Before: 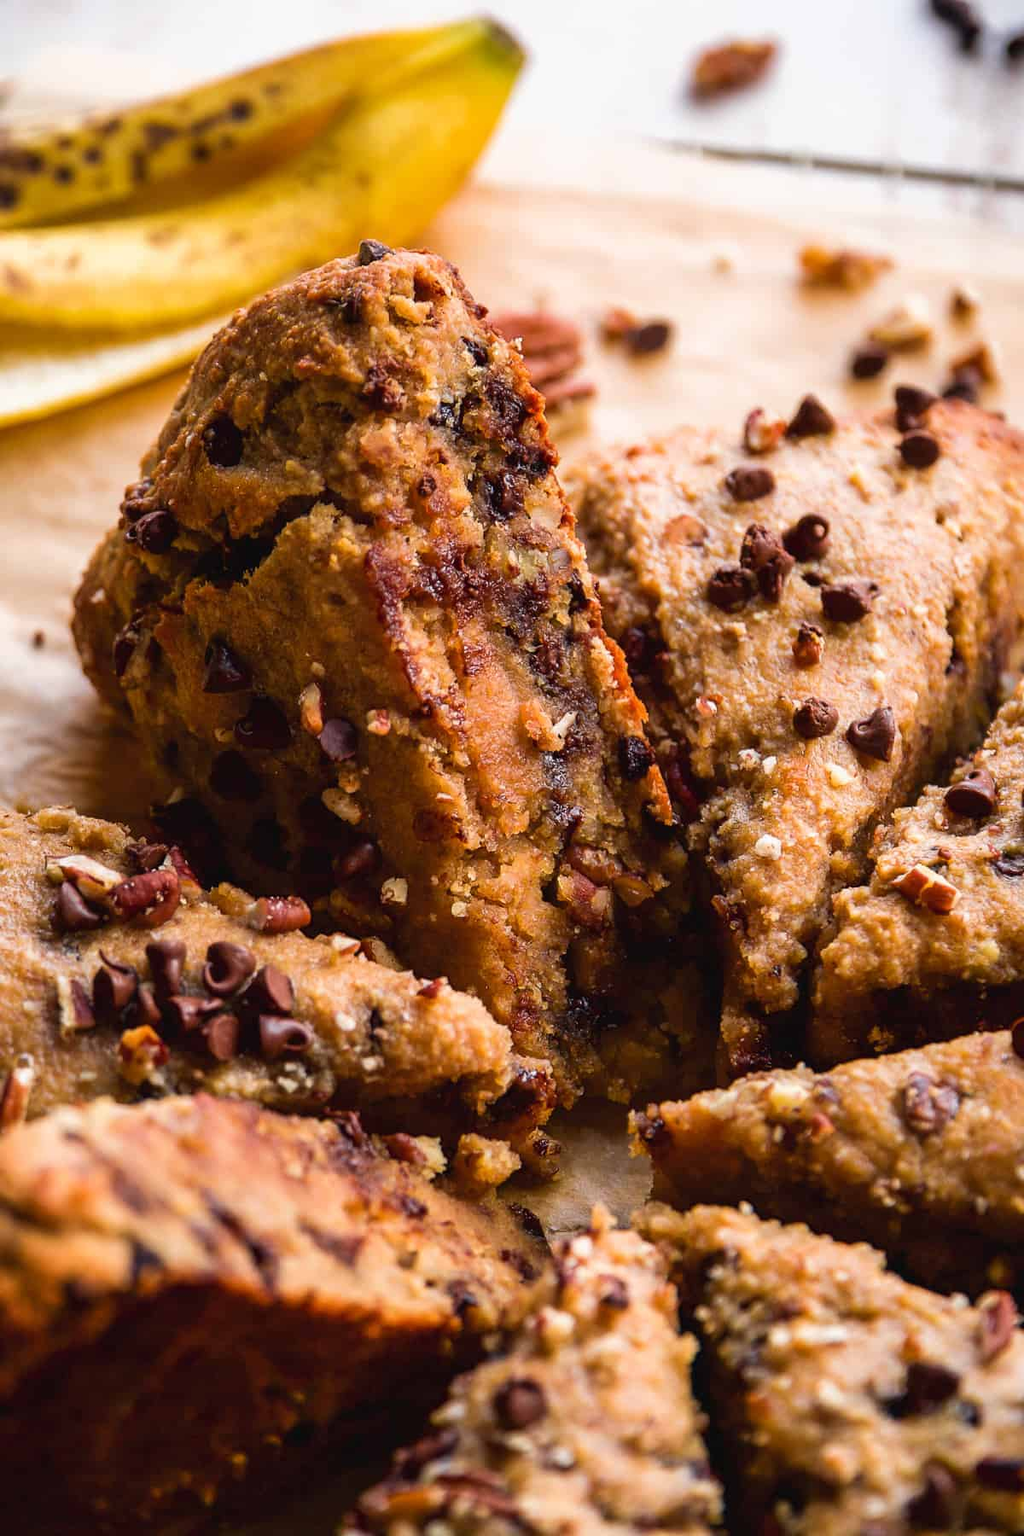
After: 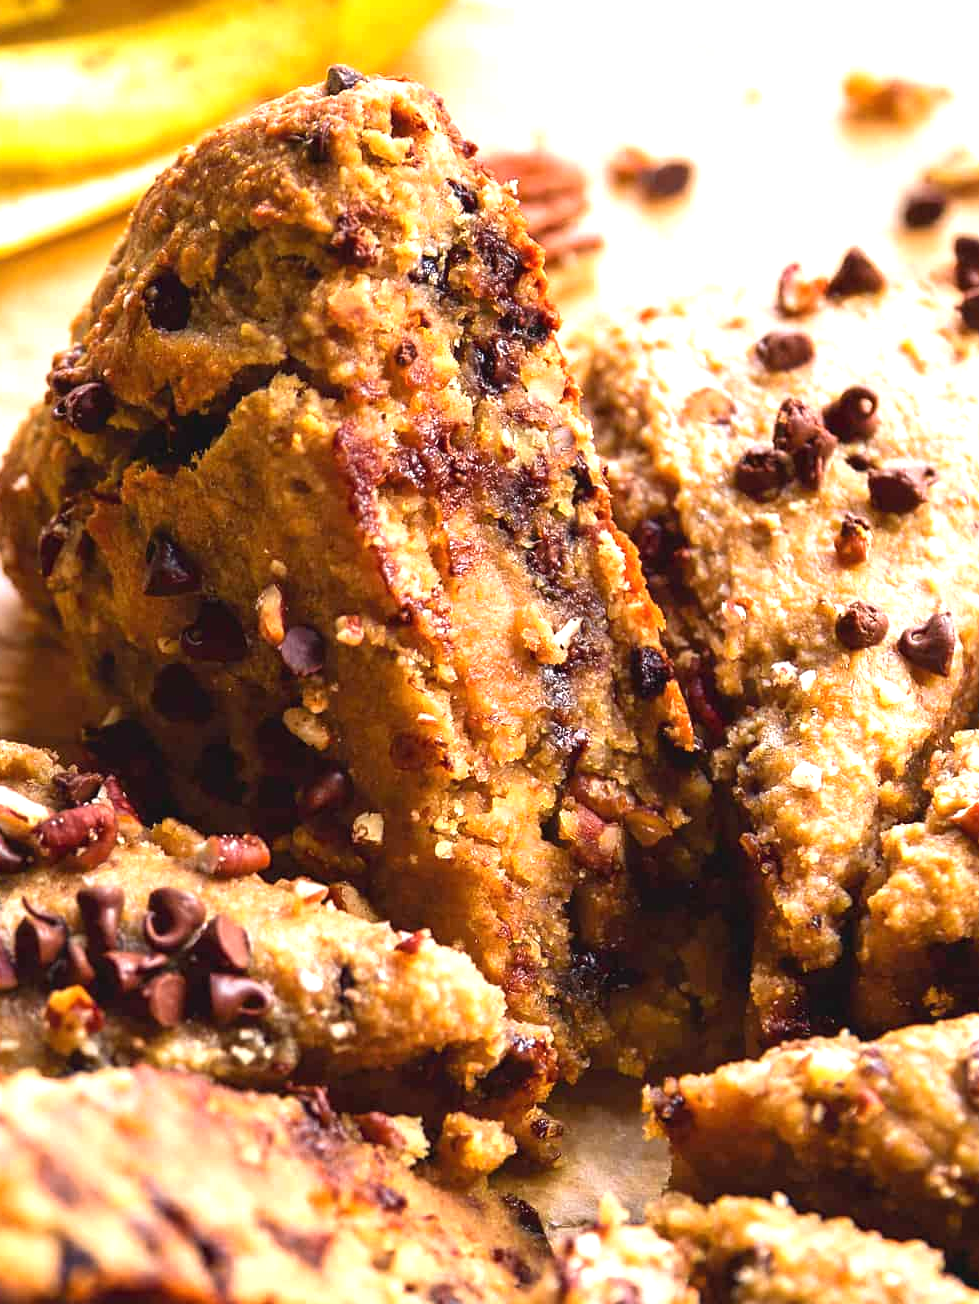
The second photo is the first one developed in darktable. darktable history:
crop: left 7.911%, top 12.053%, right 10.448%, bottom 15.469%
exposure: black level correction 0, exposure 1 EV, compensate exposure bias true, compensate highlight preservation false
